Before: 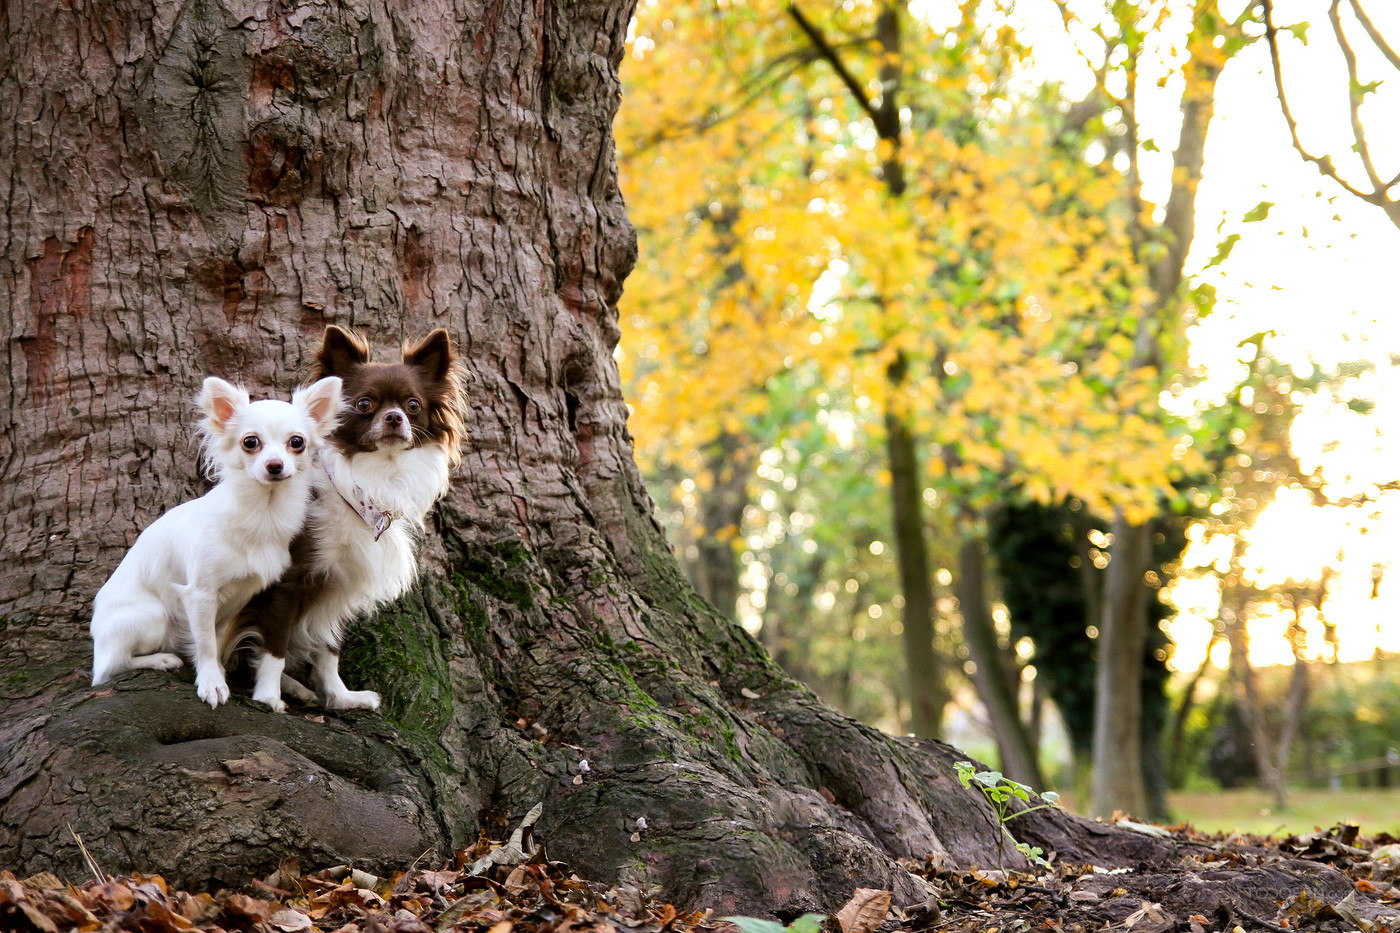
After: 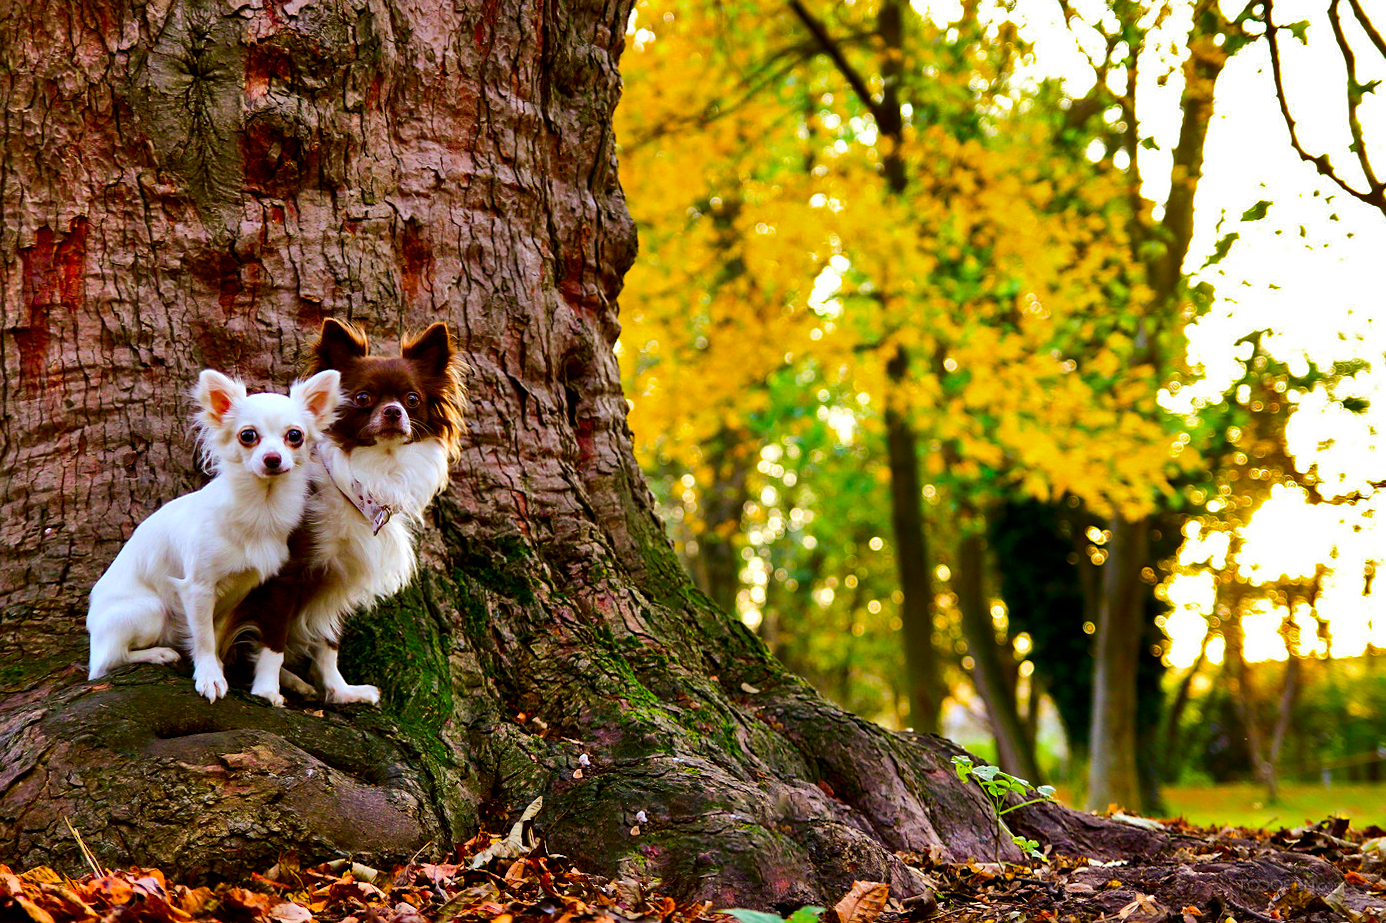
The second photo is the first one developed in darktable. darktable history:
shadows and highlights: shadows 60, soften with gaussian
sharpen: amount 0.2
color balance rgb: linear chroma grading › global chroma 23.15%, perceptual saturation grading › global saturation 28.7%, perceptual saturation grading › mid-tones 12.04%, perceptual saturation grading › shadows 10.19%, global vibrance 22.22%
contrast brightness saturation: brightness -0.25, saturation 0.2
rotate and perspective: rotation 0.174°, lens shift (vertical) 0.013, lens shift (horizontal) 0.019, shear 0.001, automatic cropping original format, crop left 0.007, crop right 0.991, crop top 0.016, crop bottom 0.997
